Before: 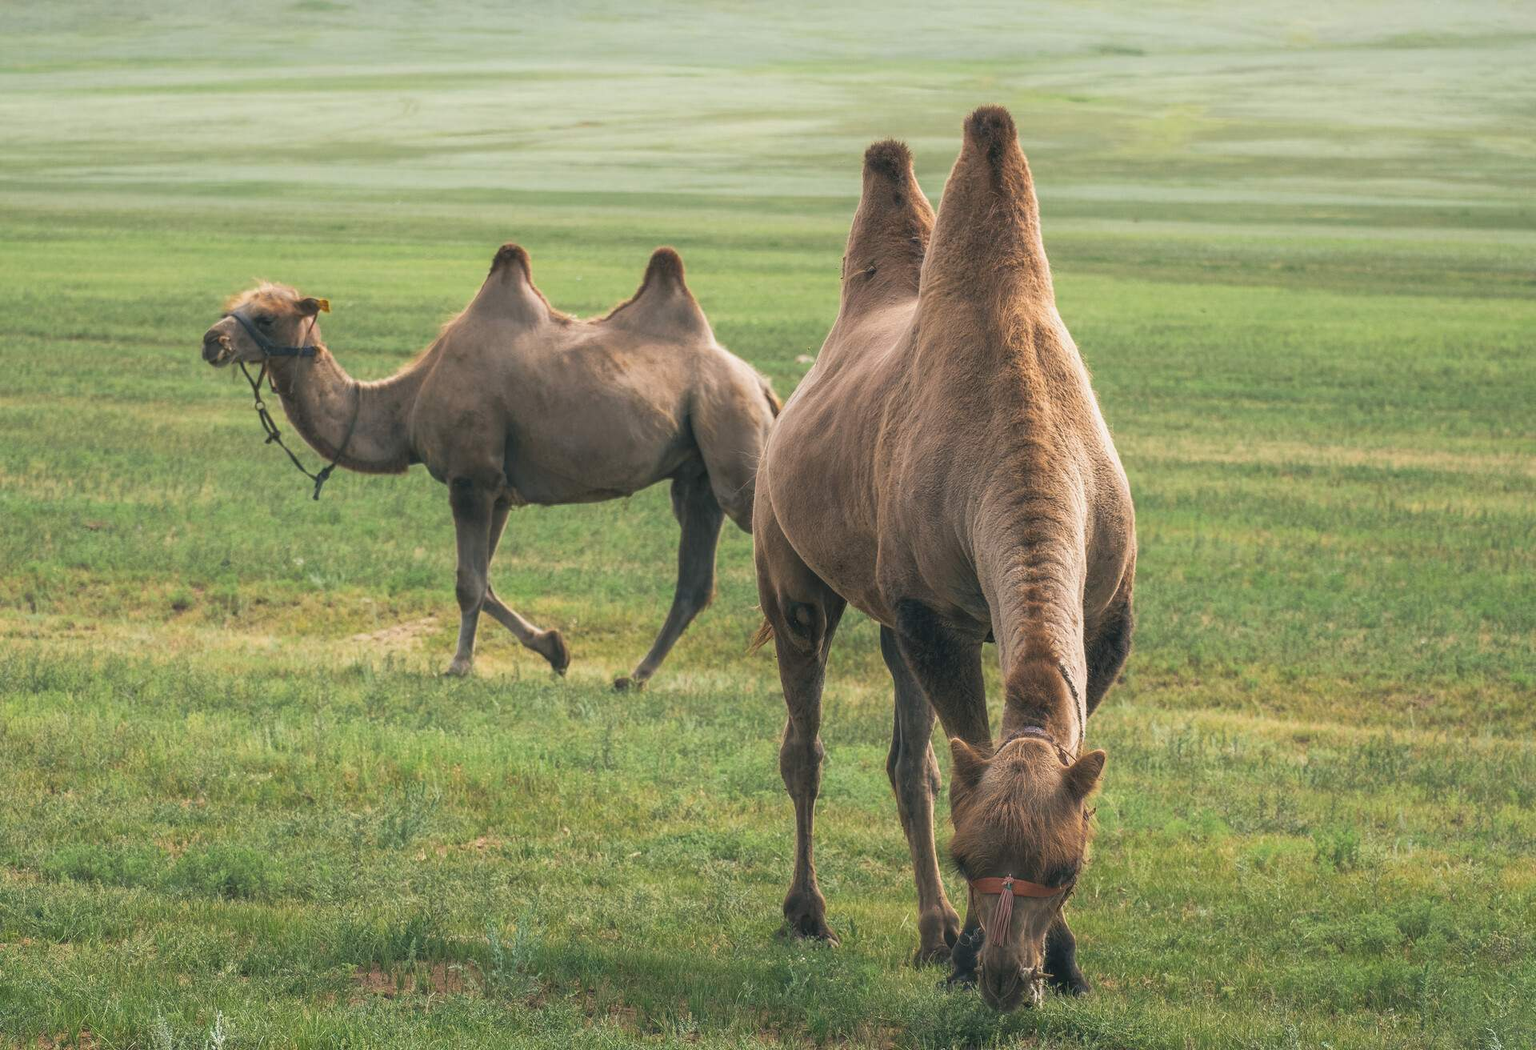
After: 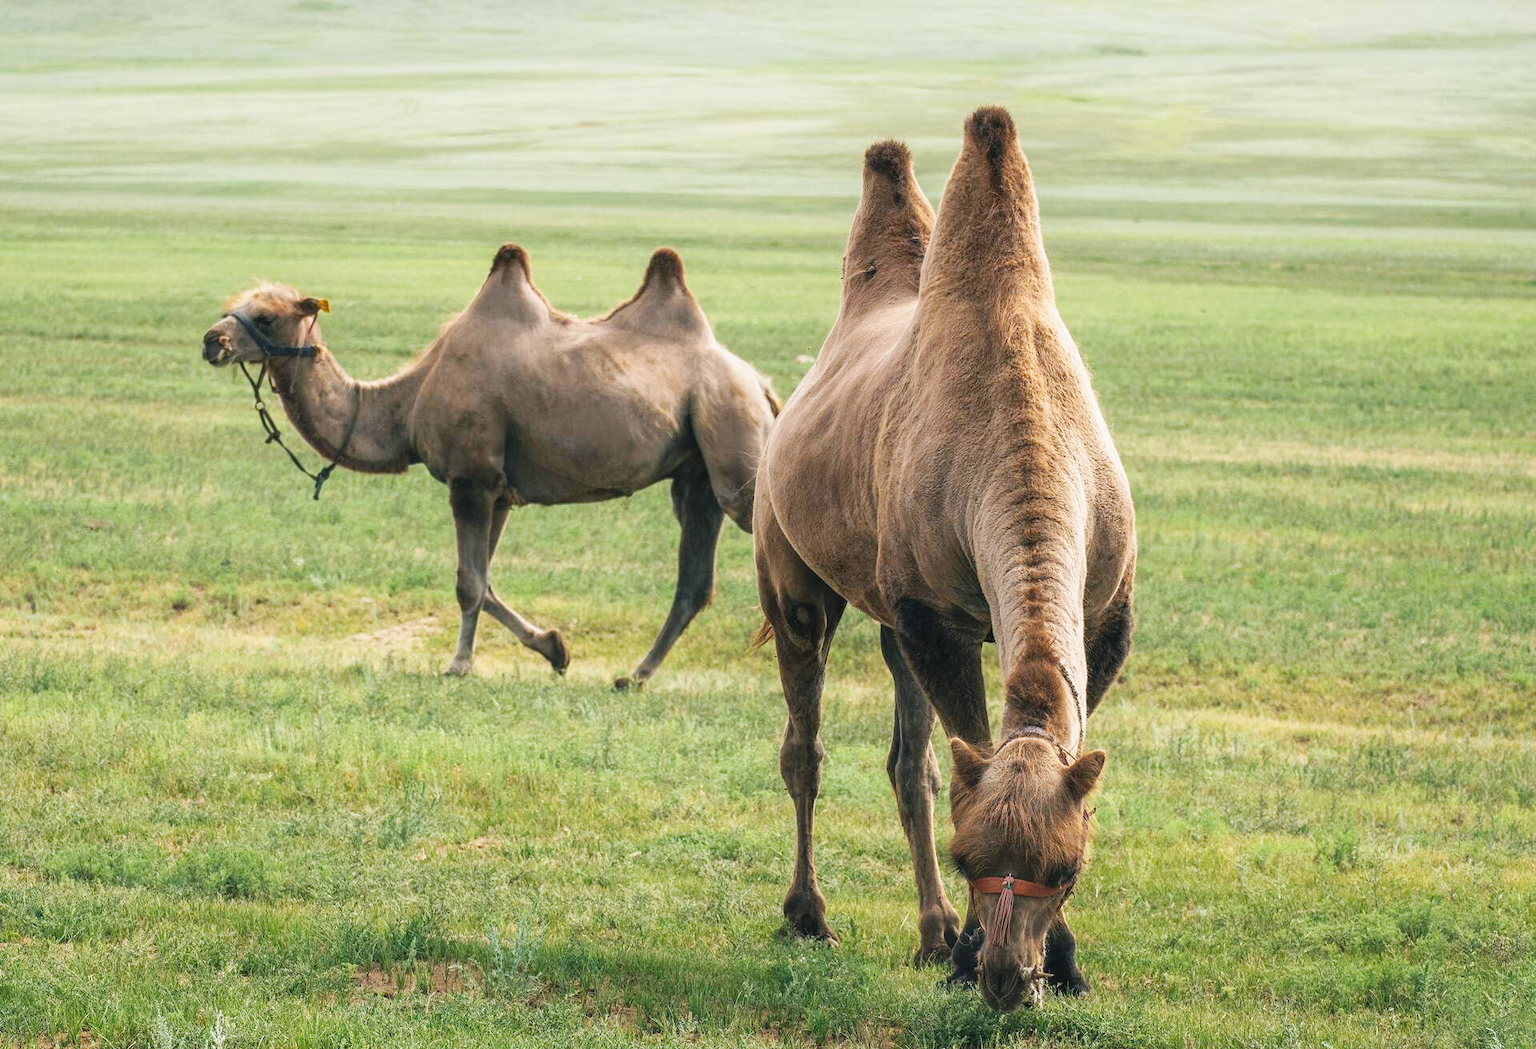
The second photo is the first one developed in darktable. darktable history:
contrast brightness saturation: saturation -0.05
base curve: curves: ch0 [(0, 0) (0.036, 0.025) (0.121, 0.166) (0.206, 0.329) (0.605, 0.79) (1, 1)], preserve colors none
